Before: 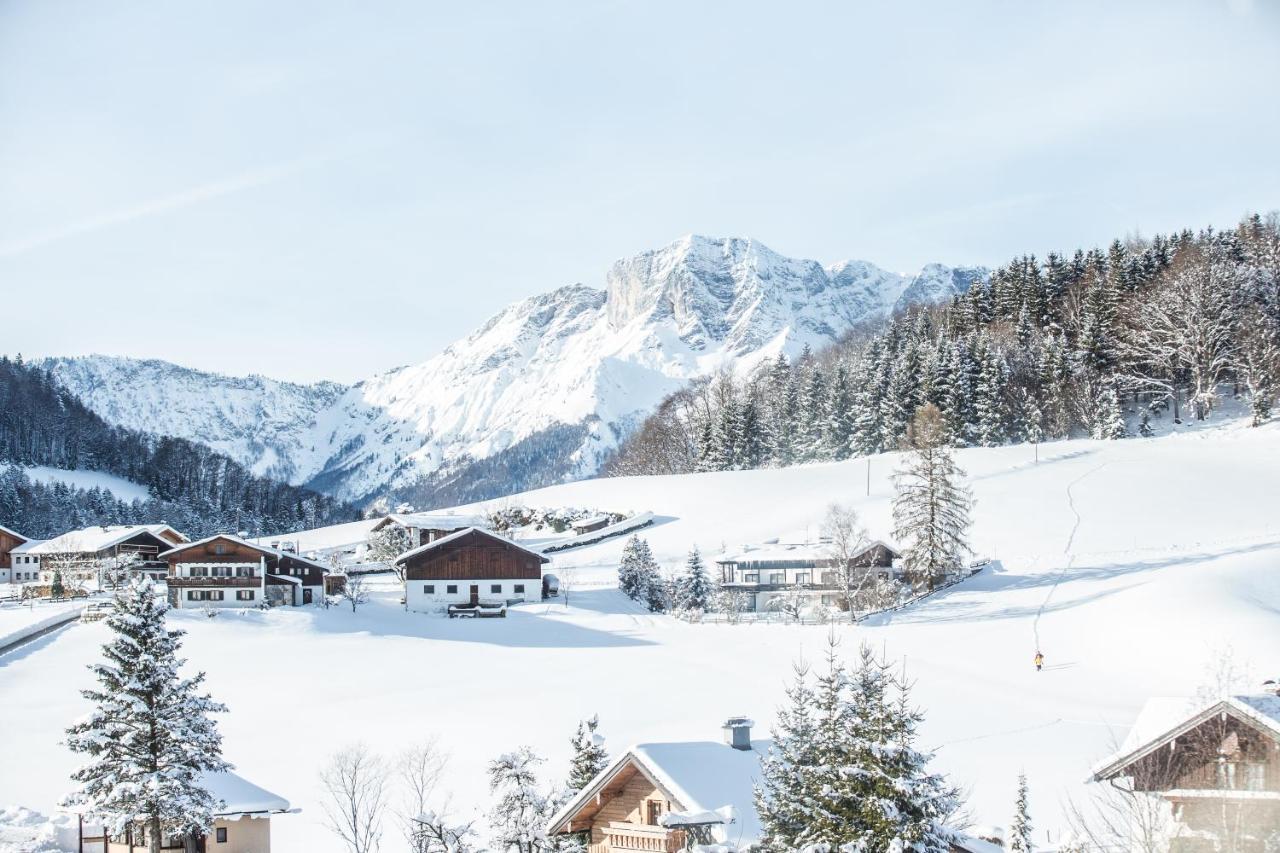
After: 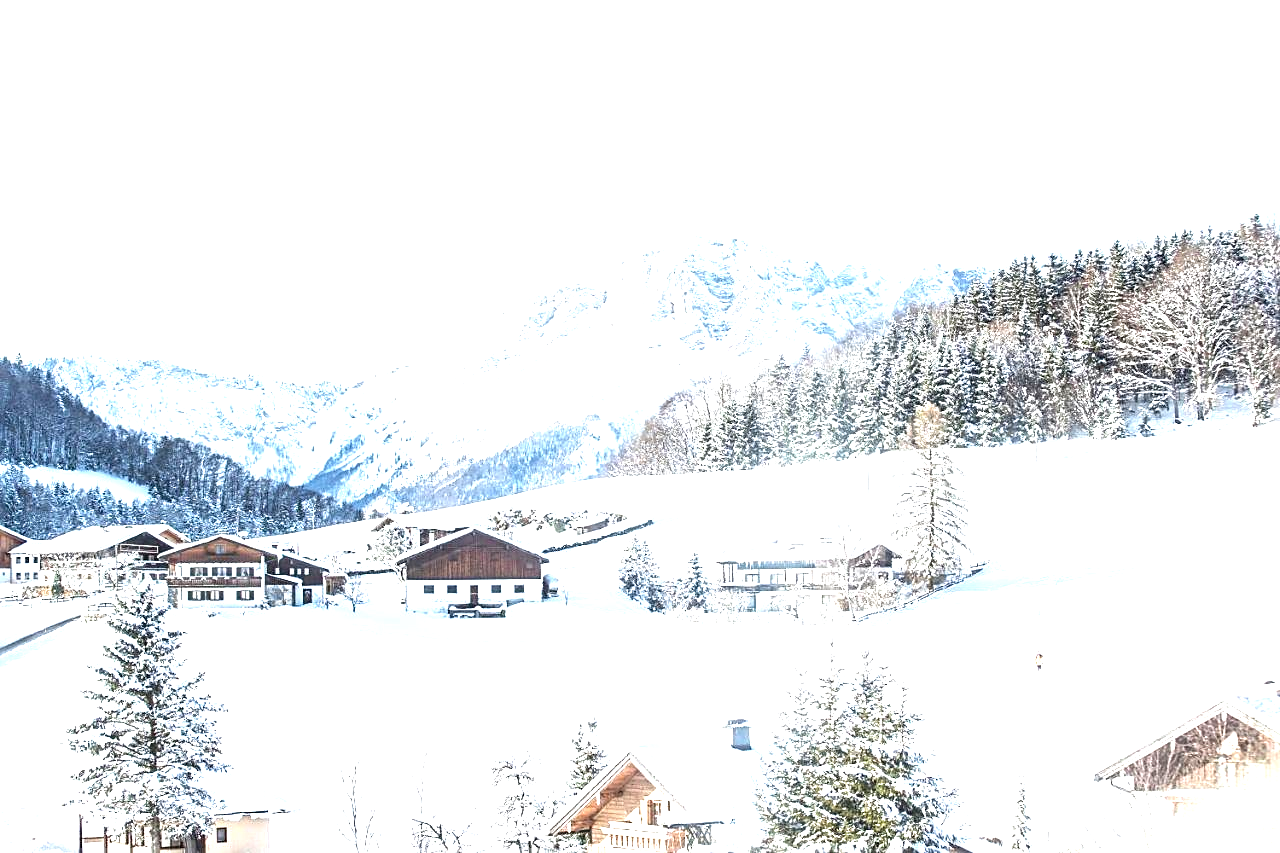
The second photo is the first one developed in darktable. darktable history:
exposure: black level correction 0, exposure 1.404 EV, compensate highlight preservation false
sharpen: on, module defaults
